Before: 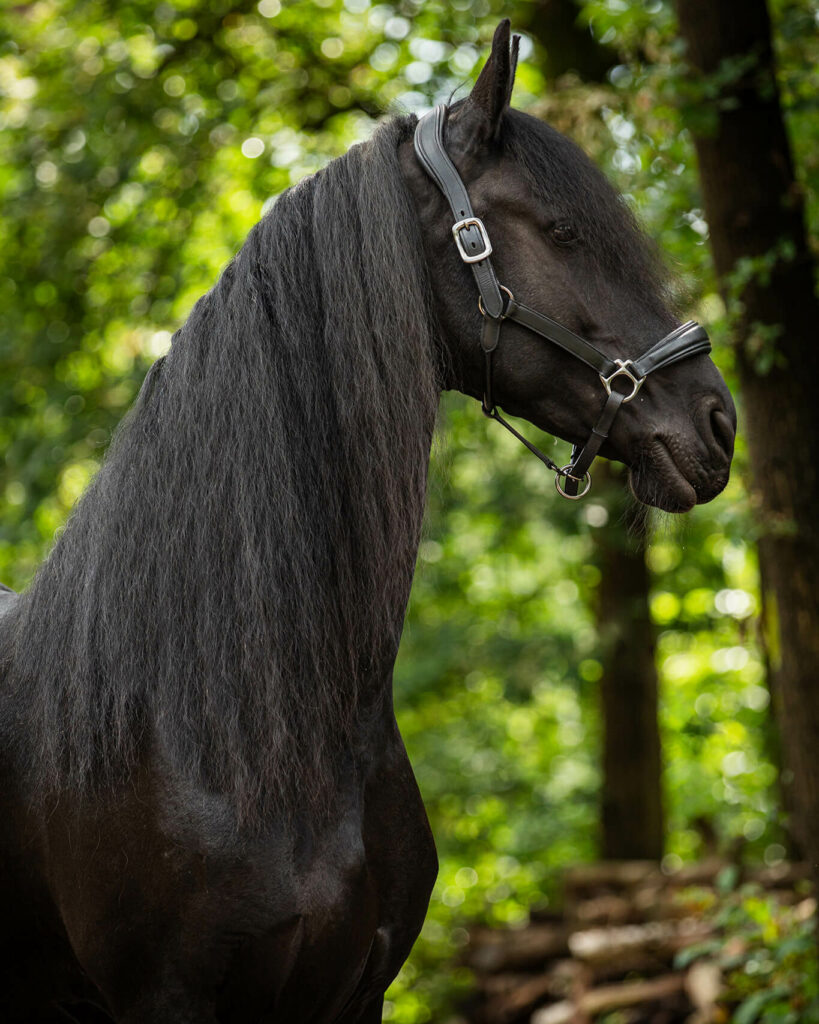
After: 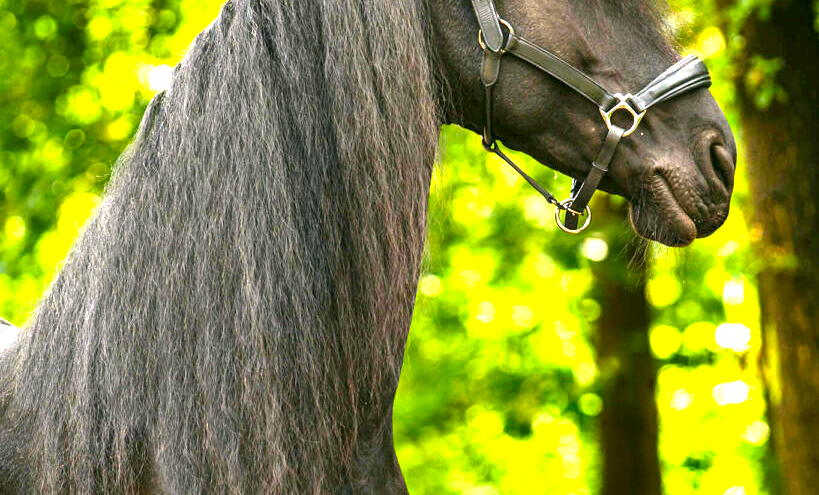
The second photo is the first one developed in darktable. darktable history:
crop and rotate: top 26.056%, bottom 25.543%
shadows and highlights: soften with gaussian
color correction: highlights a* 4.02, highlights b* 4.98, shadows a* -7.55, shadows b* 4.98
color balance rgb: linear chroma grading › global chroma 15%, perceptual saturation grading › global saturation 30%
exposure: exposure 2.25 EV, compensate highlight preservation false
white balance: emerald 1
